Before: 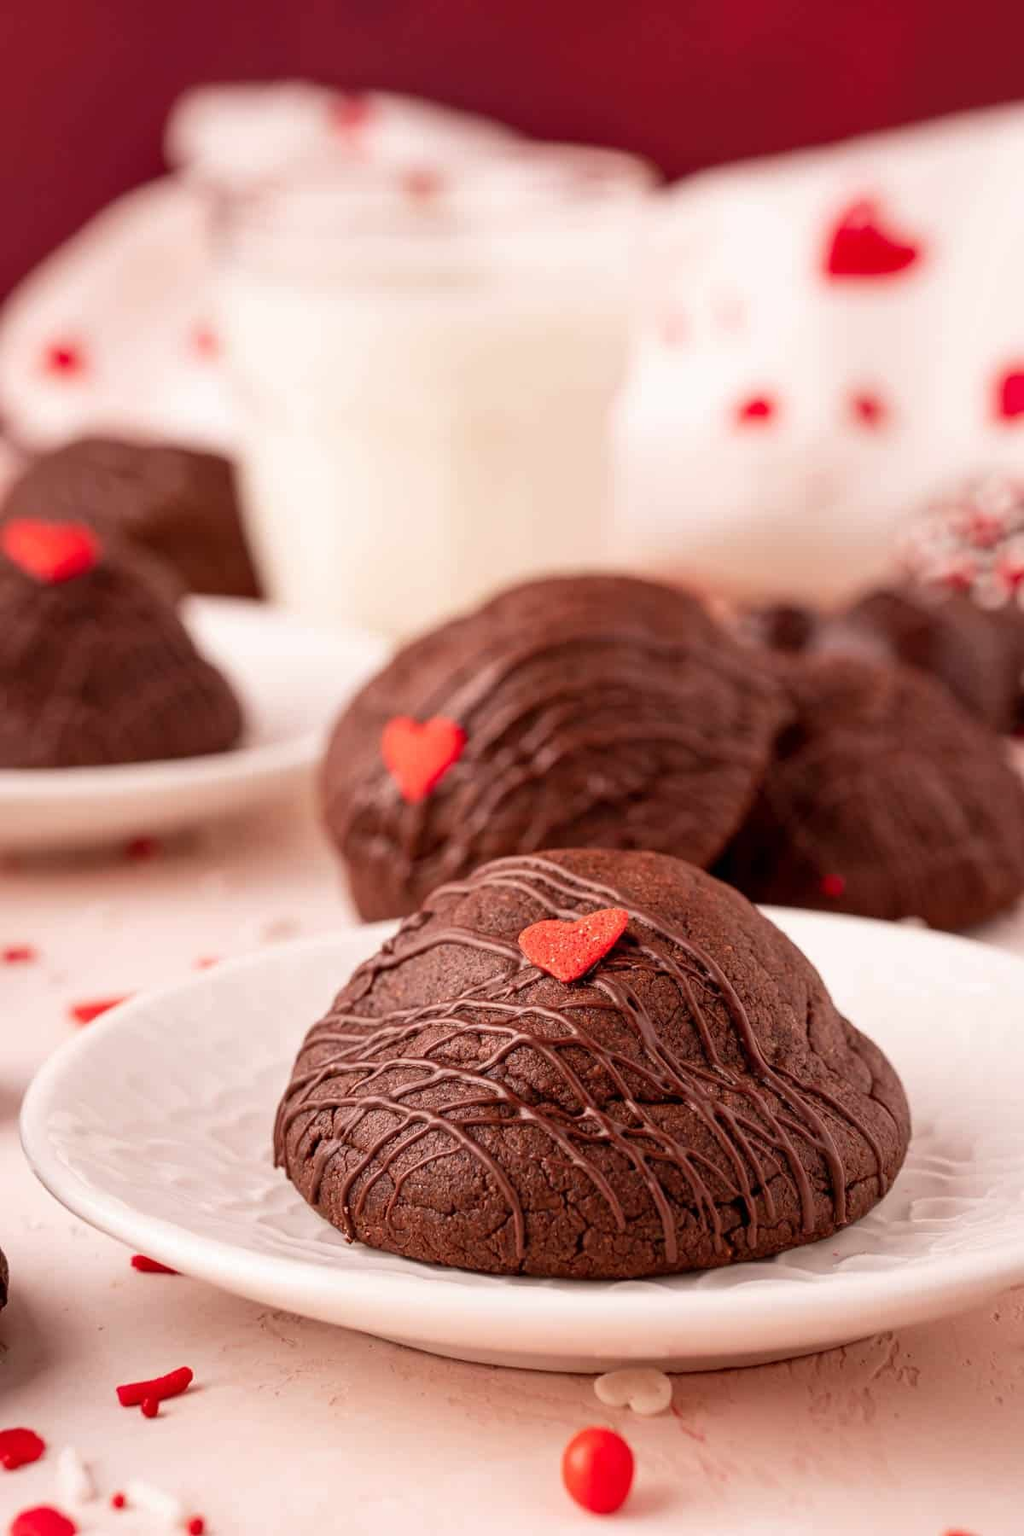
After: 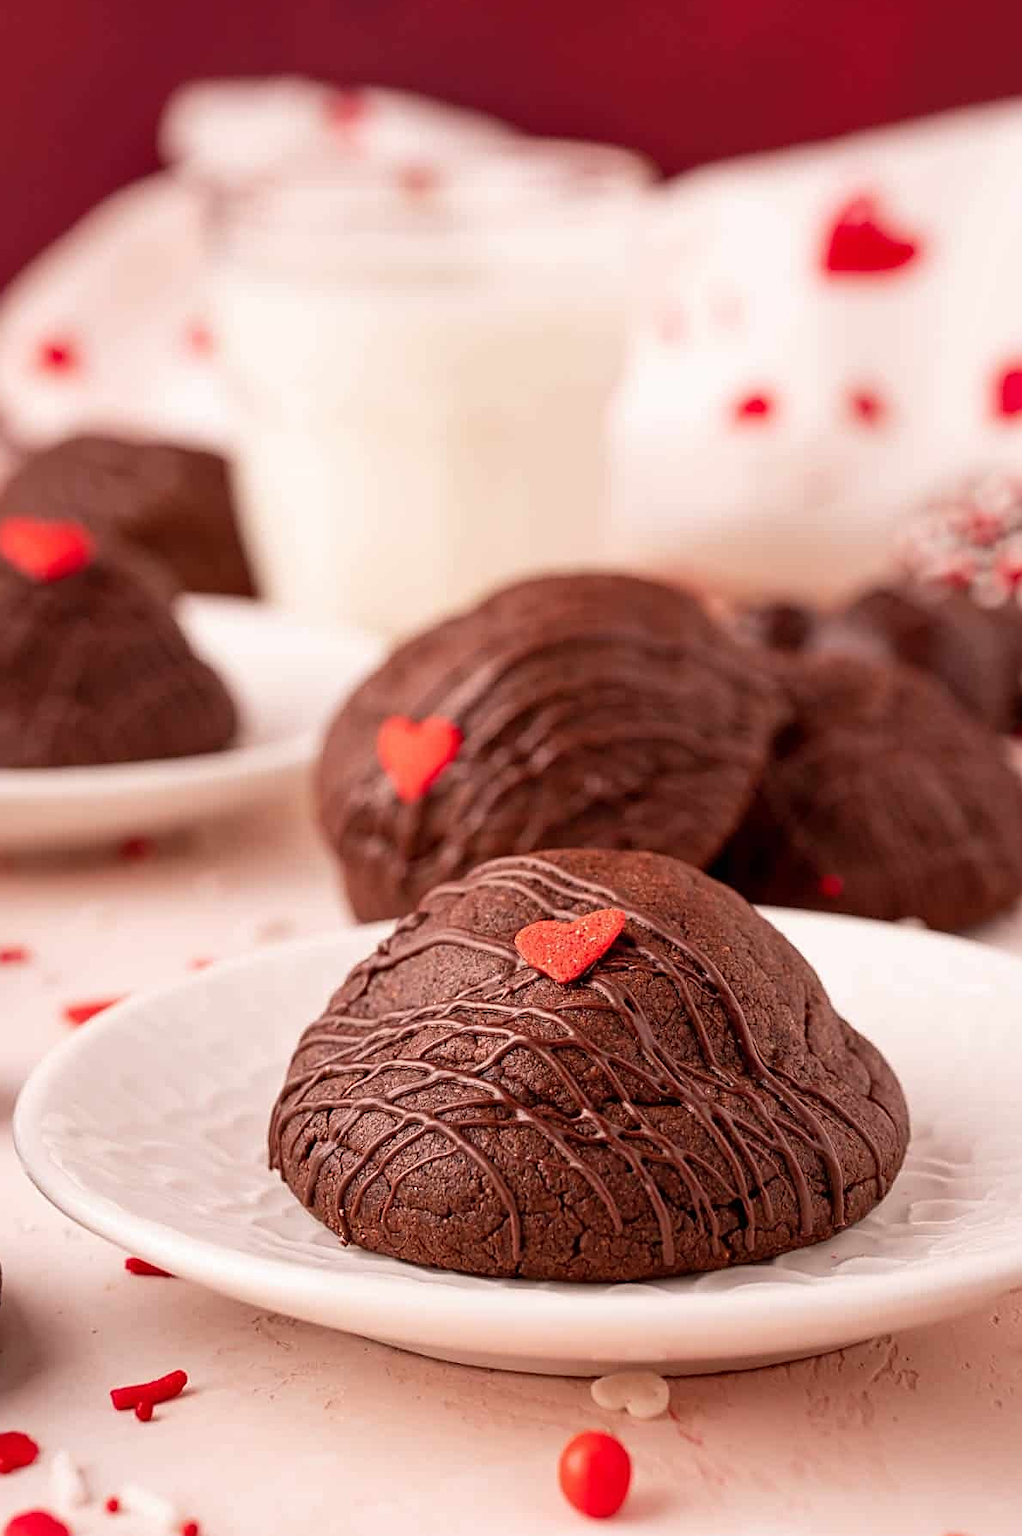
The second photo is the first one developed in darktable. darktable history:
sharpen: on, module defaults
crop and rotate: left 0.736%, top 0.339%, bottom 0.265%
